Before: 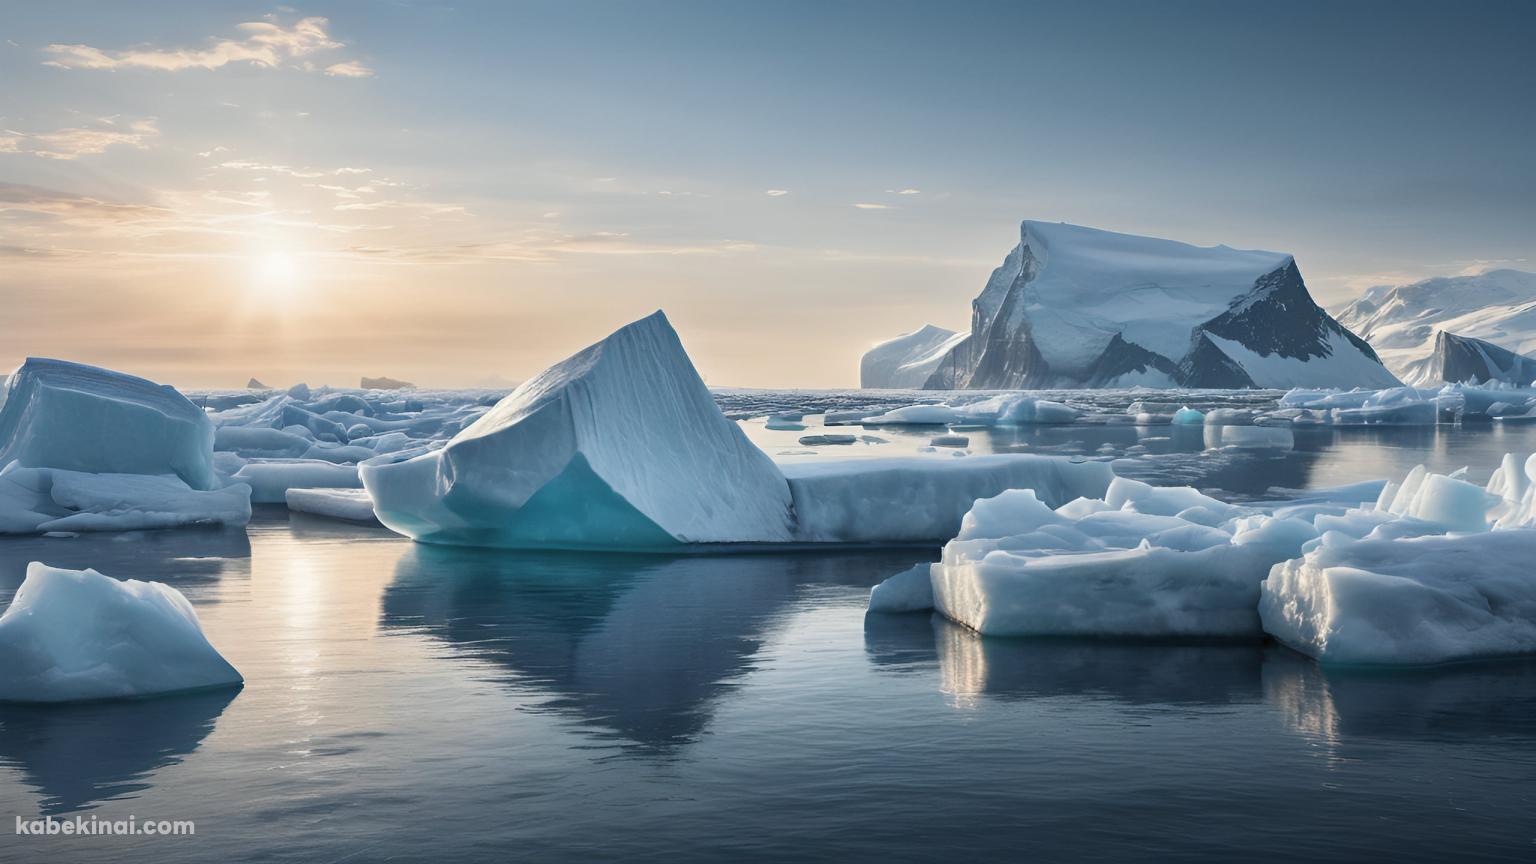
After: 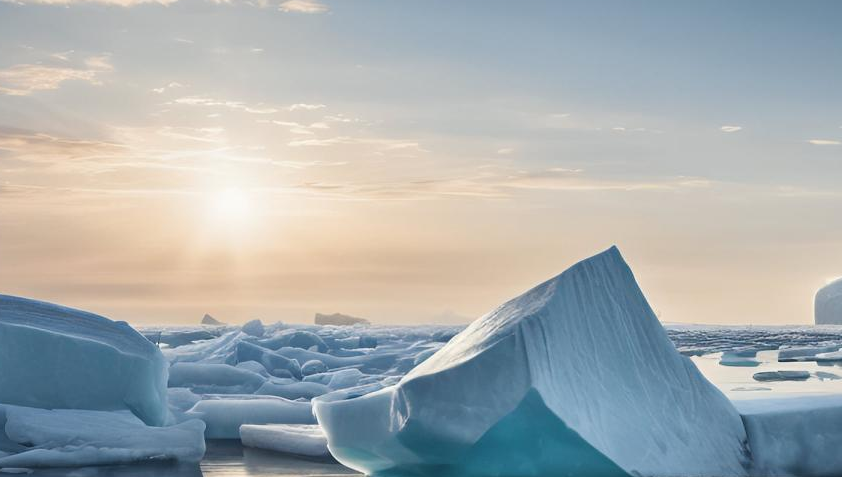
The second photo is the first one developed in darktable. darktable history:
crop and rotate: left 3.04%, top 7.463%, right 42.1%, bottom 37.263%
